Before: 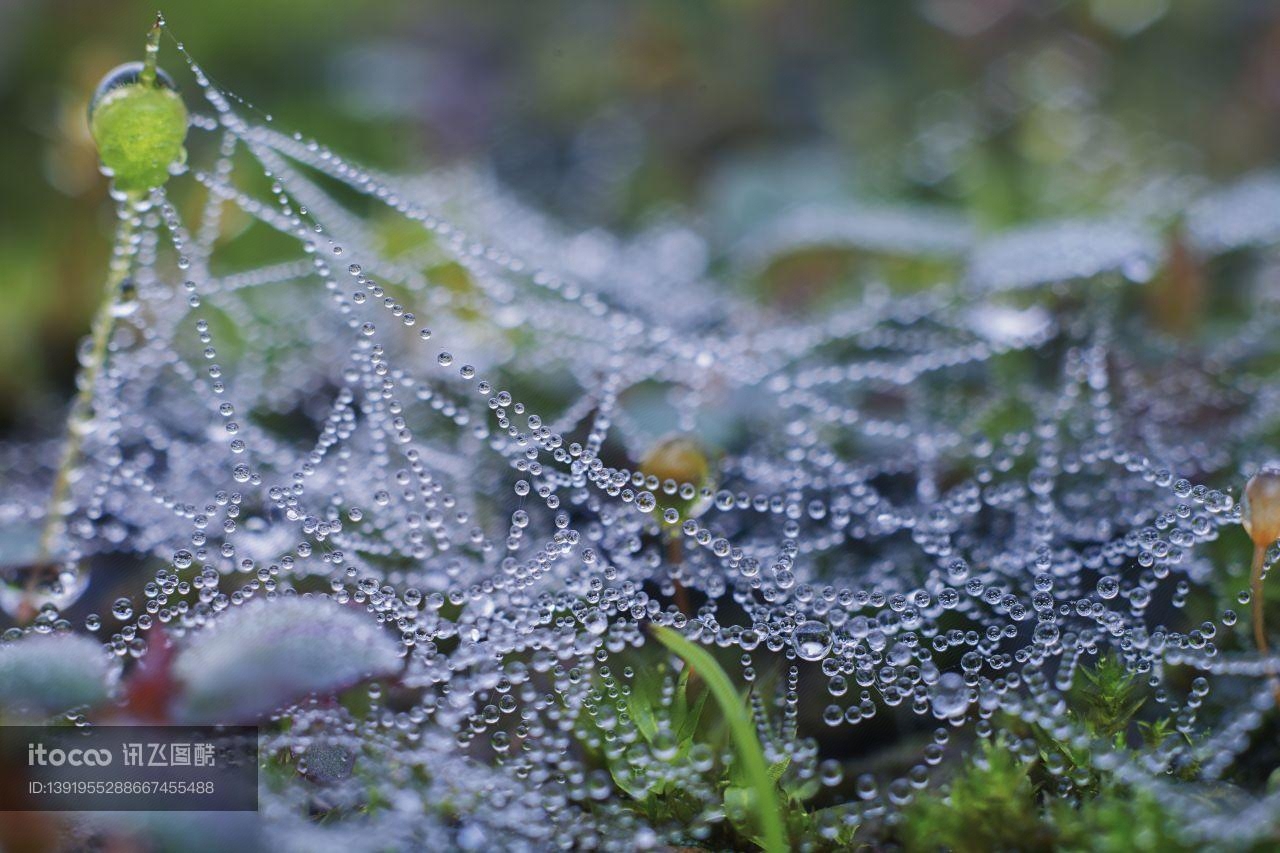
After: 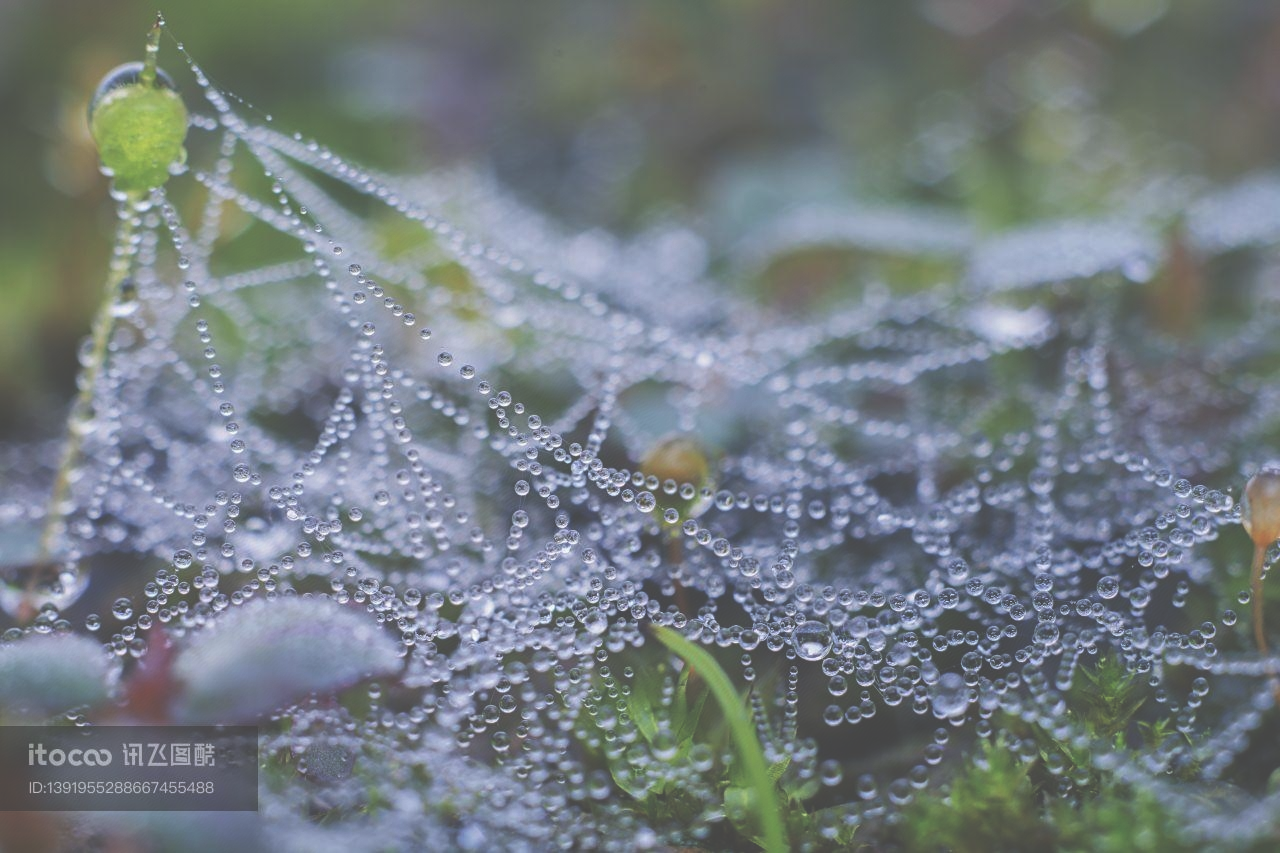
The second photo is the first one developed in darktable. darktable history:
exposure: black level correction -0.061, exposure -0.049 EV, compensate exposure bias true, compensate highlight preservation false
